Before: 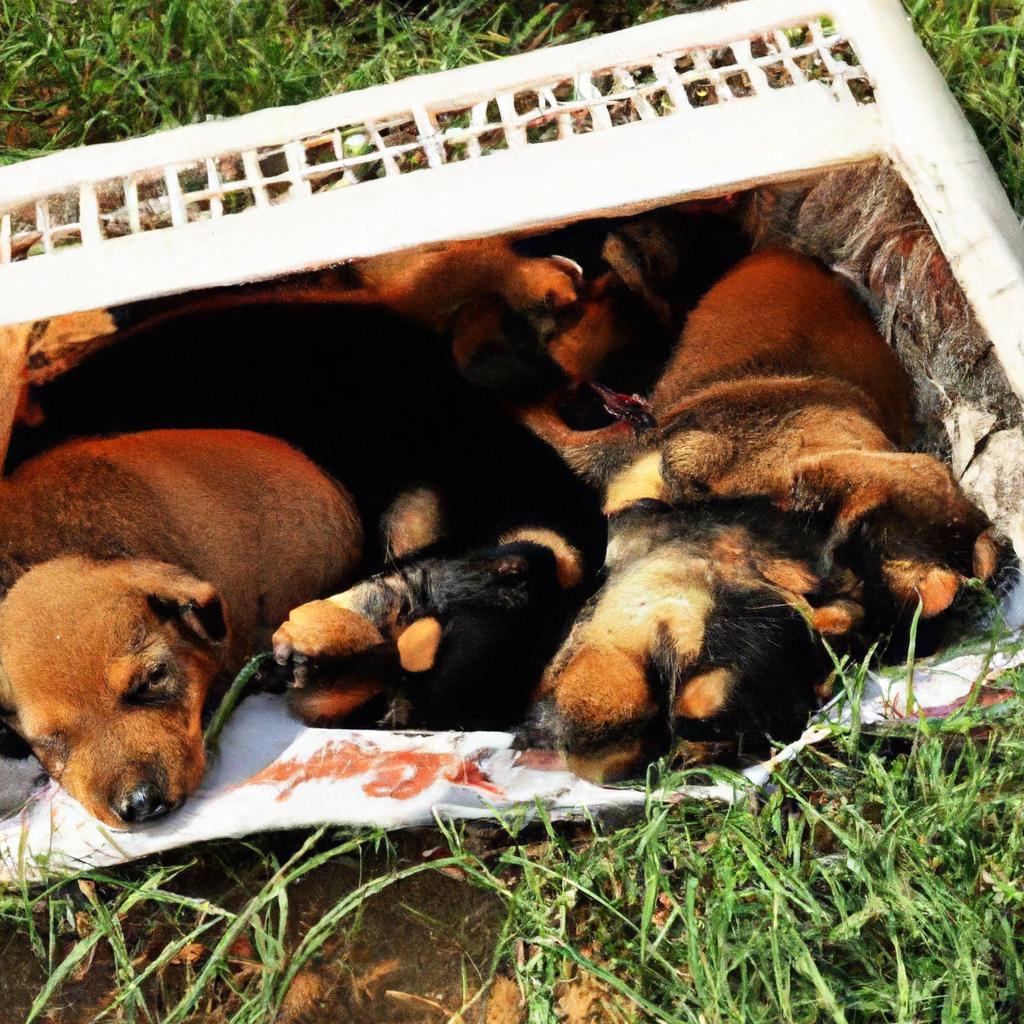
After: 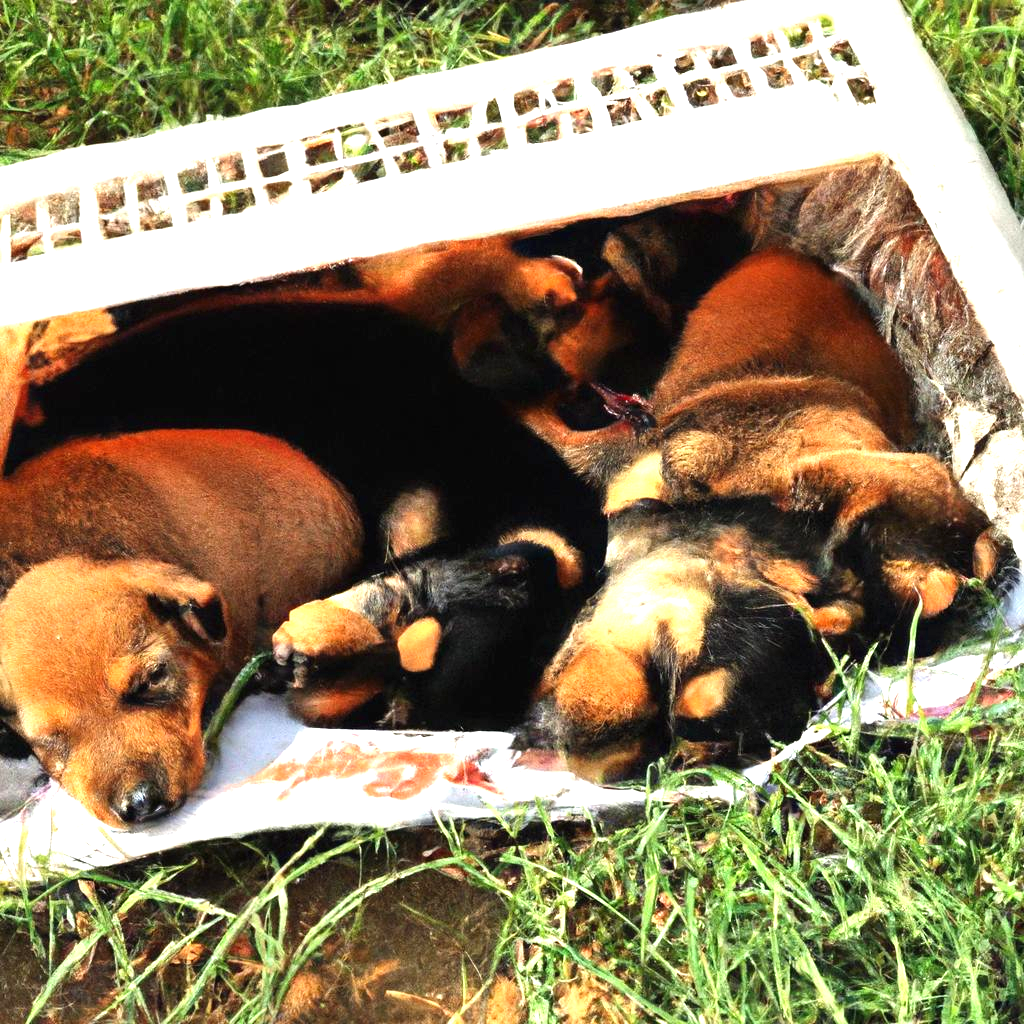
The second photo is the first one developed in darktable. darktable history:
exposure: black level correction -0.001, exposure 0.909 EV, compensate highlight preservation false
